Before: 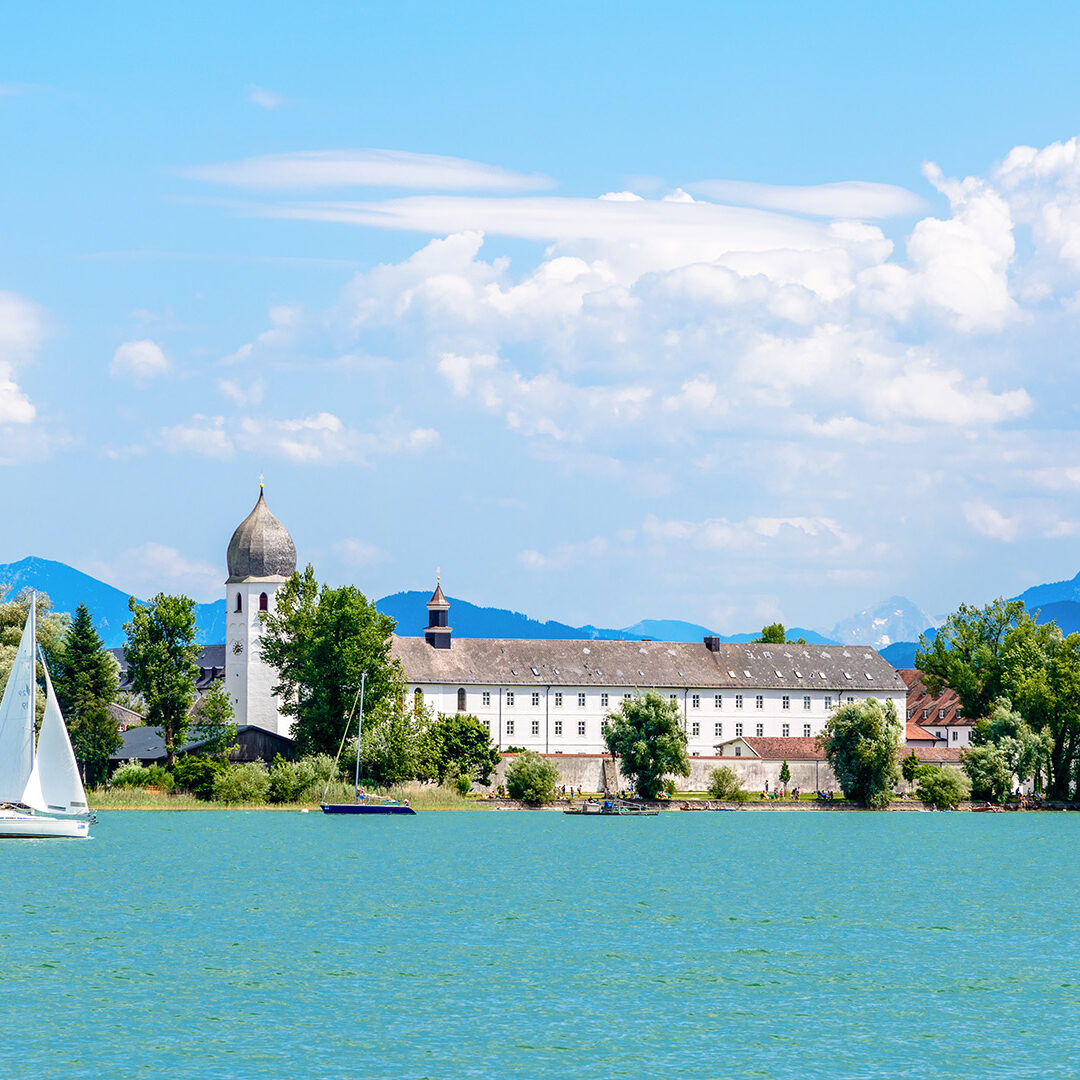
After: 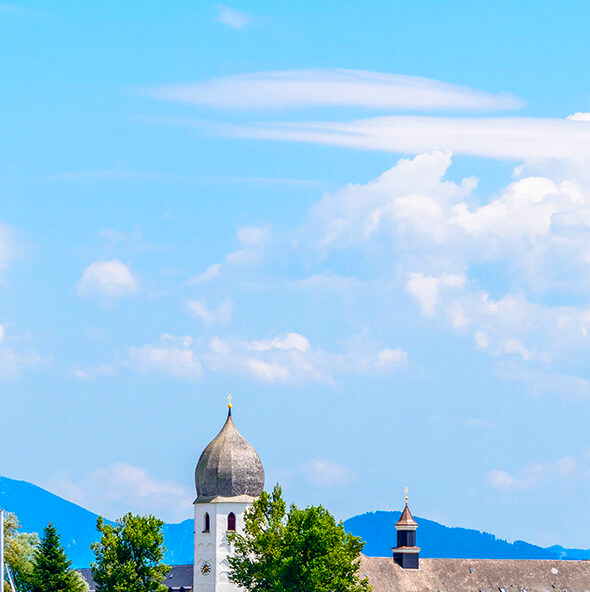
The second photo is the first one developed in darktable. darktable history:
color balance rgb: perceptual saturation grading › global saturation 25%, global vibrance 20%
crop and rotate: left 3.047%, top 7.509%, right 42.236%, bottom 37.598%
color balance: output saturation 98.5%
